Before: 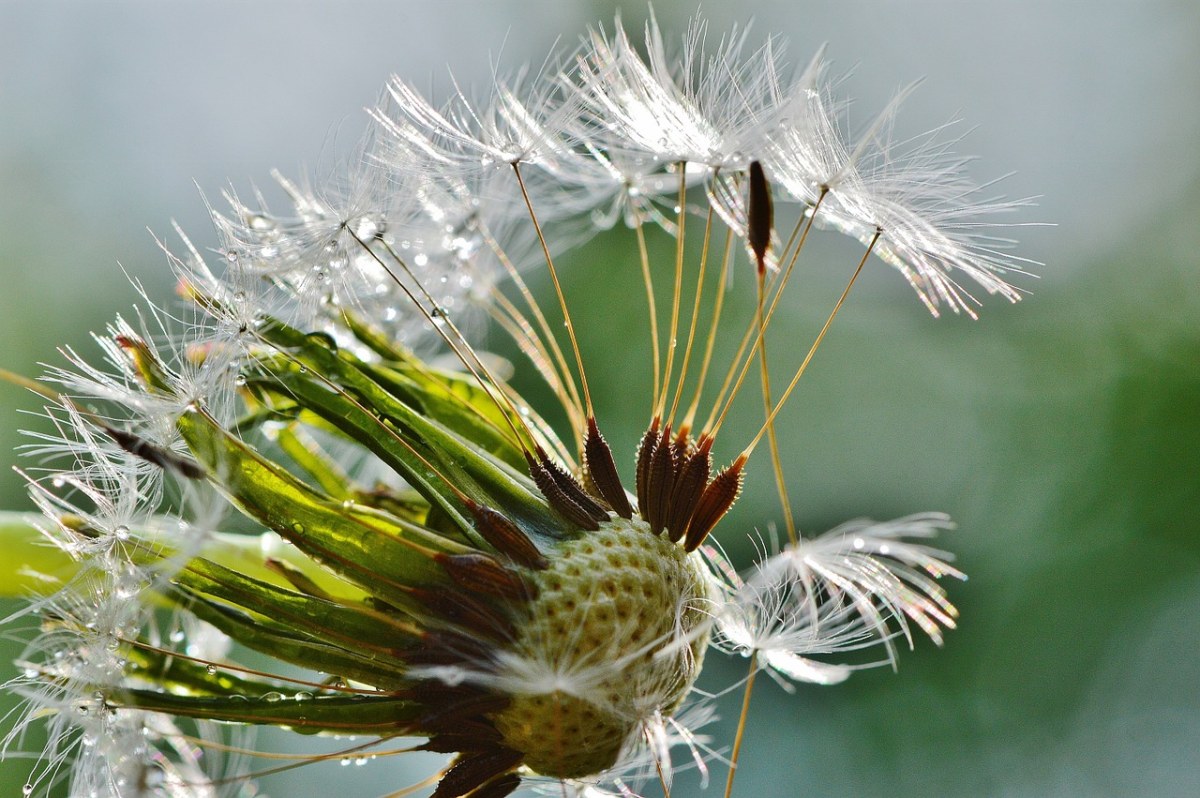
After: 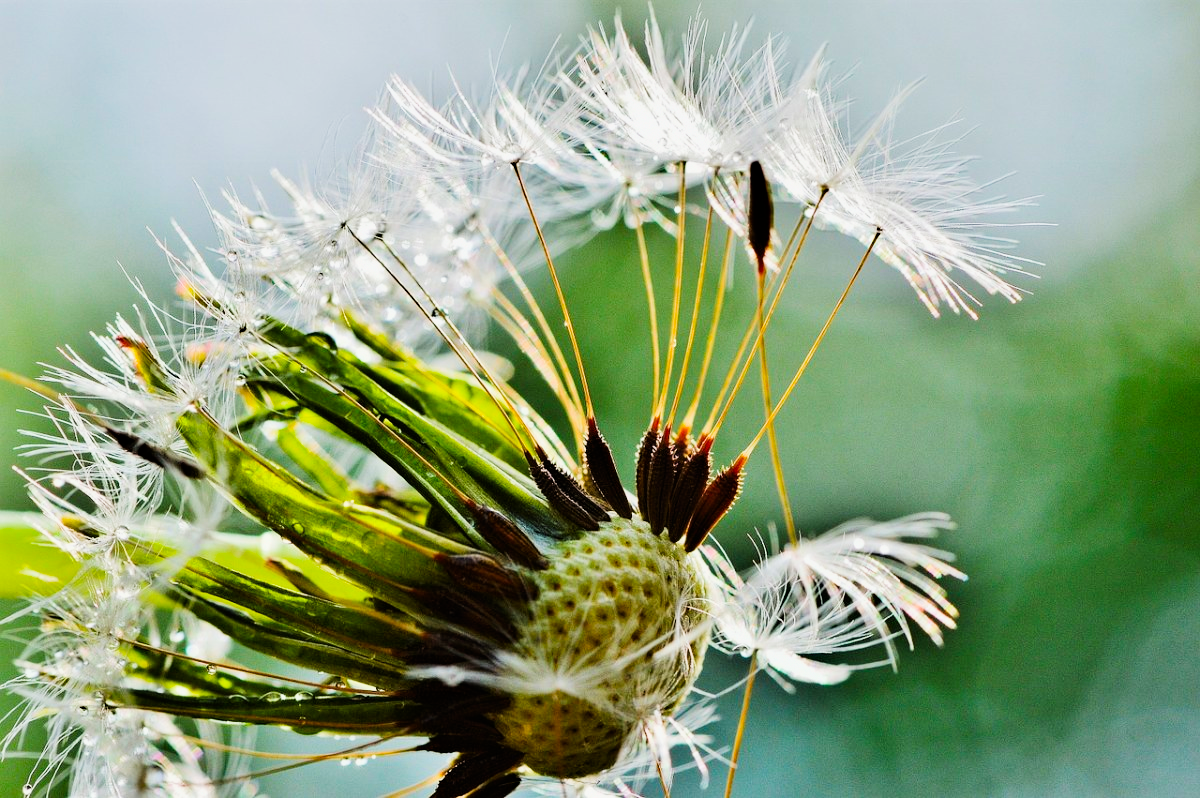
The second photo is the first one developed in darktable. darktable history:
contrast brightness saturation: brightness -0.022, saturation 0.353
haze removal: compatibility mode true, adaptive false
filmic rgb: black relative exposure -5.01 EV, white relative exposure 3.98 EV, hardness 2.89, contrast 1.41, highlights saturation mix -30.44%, enable highlight reconstruction true
exposure: black level correction -0.005, exposure 0.612 EV, compensate exposure bias true, compensate highlight preservation false
